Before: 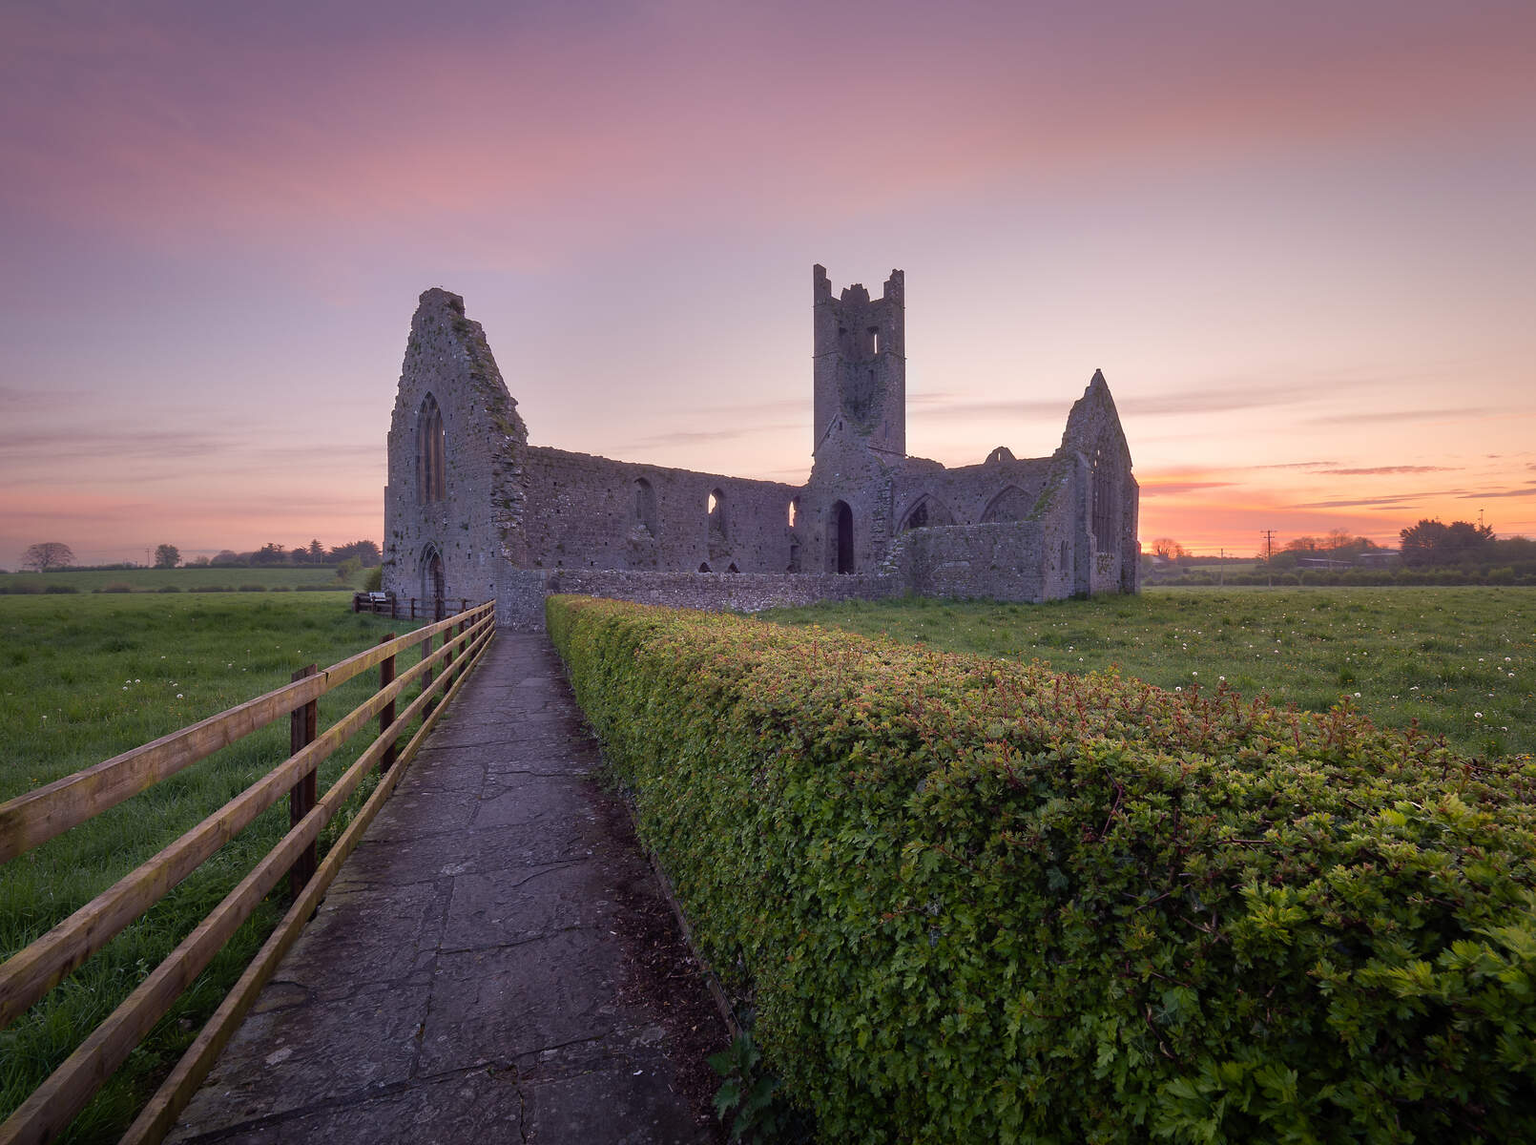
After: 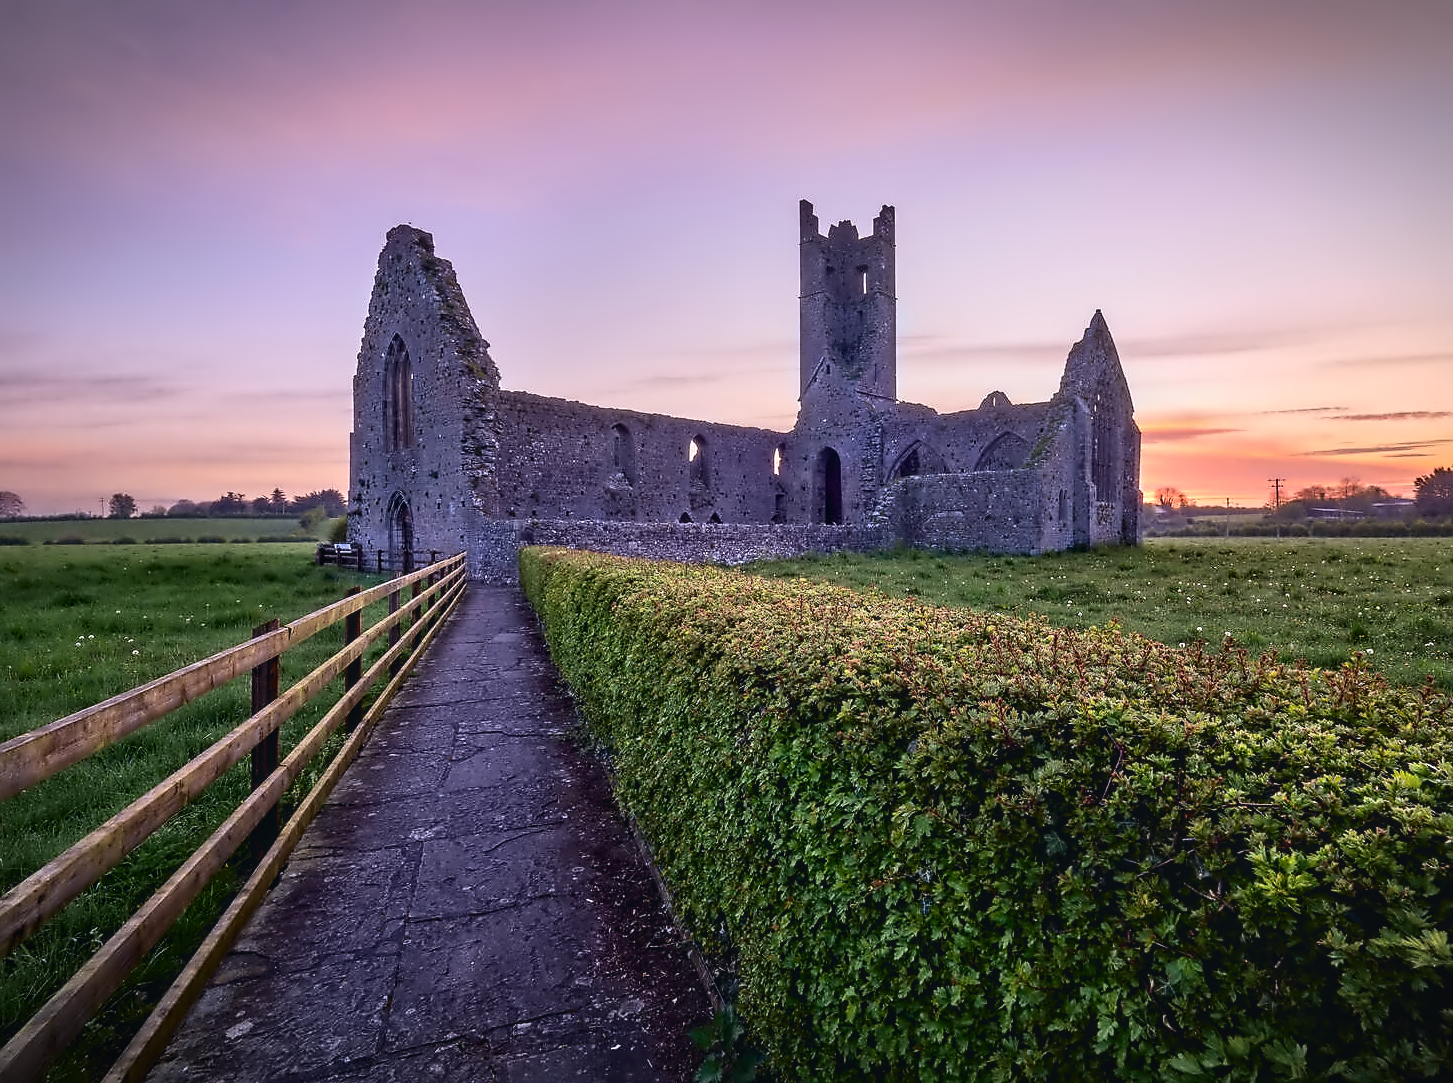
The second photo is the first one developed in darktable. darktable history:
vignetting: fall-off start 100%, brightness -0.282, width/height ratio 1.31
local contrast: on, module defaults
crop: left 3.305%, top 6.436%, right 6.389%, bottom 3.258%
sharpen: radius 1.559, amount 0.373, threshold 1.271
white balance: red 0.974, blue 1.044
color balance rgb: perceptual saturation grading › global saturation 20%, global vibrance 20%
contrast equalizer: octaves 7, y [[0.5, 0.542, 0.583, 0.625, 0.667, 0.708], [0.5 ×6], [0.5 ×6], [0, 0.033, 0.067, 0.1, 0.133, 0.167], [0, 0.05, 0.1, 0.15, 0.2, 0.25]]
tone curve: curves: ch0 [(0, 0.047) (0.15, 0.127) (0.46, 0.466) (0.751, 0.788) (1, 0.961)]; ch1 [(0, 0) (0.43, 0.408) (0.476, 0.469) (0.505, 0.501) (0.553, 0.557) (0.592, 0.58) (0.631, 0.625) (1, 1)]; ch2 [(0, 0) (0.505, 0.495) (0.55, 0.557) (0.583, 0.573) (1, 1)], color space Lab, independent channels, preserve colors none
